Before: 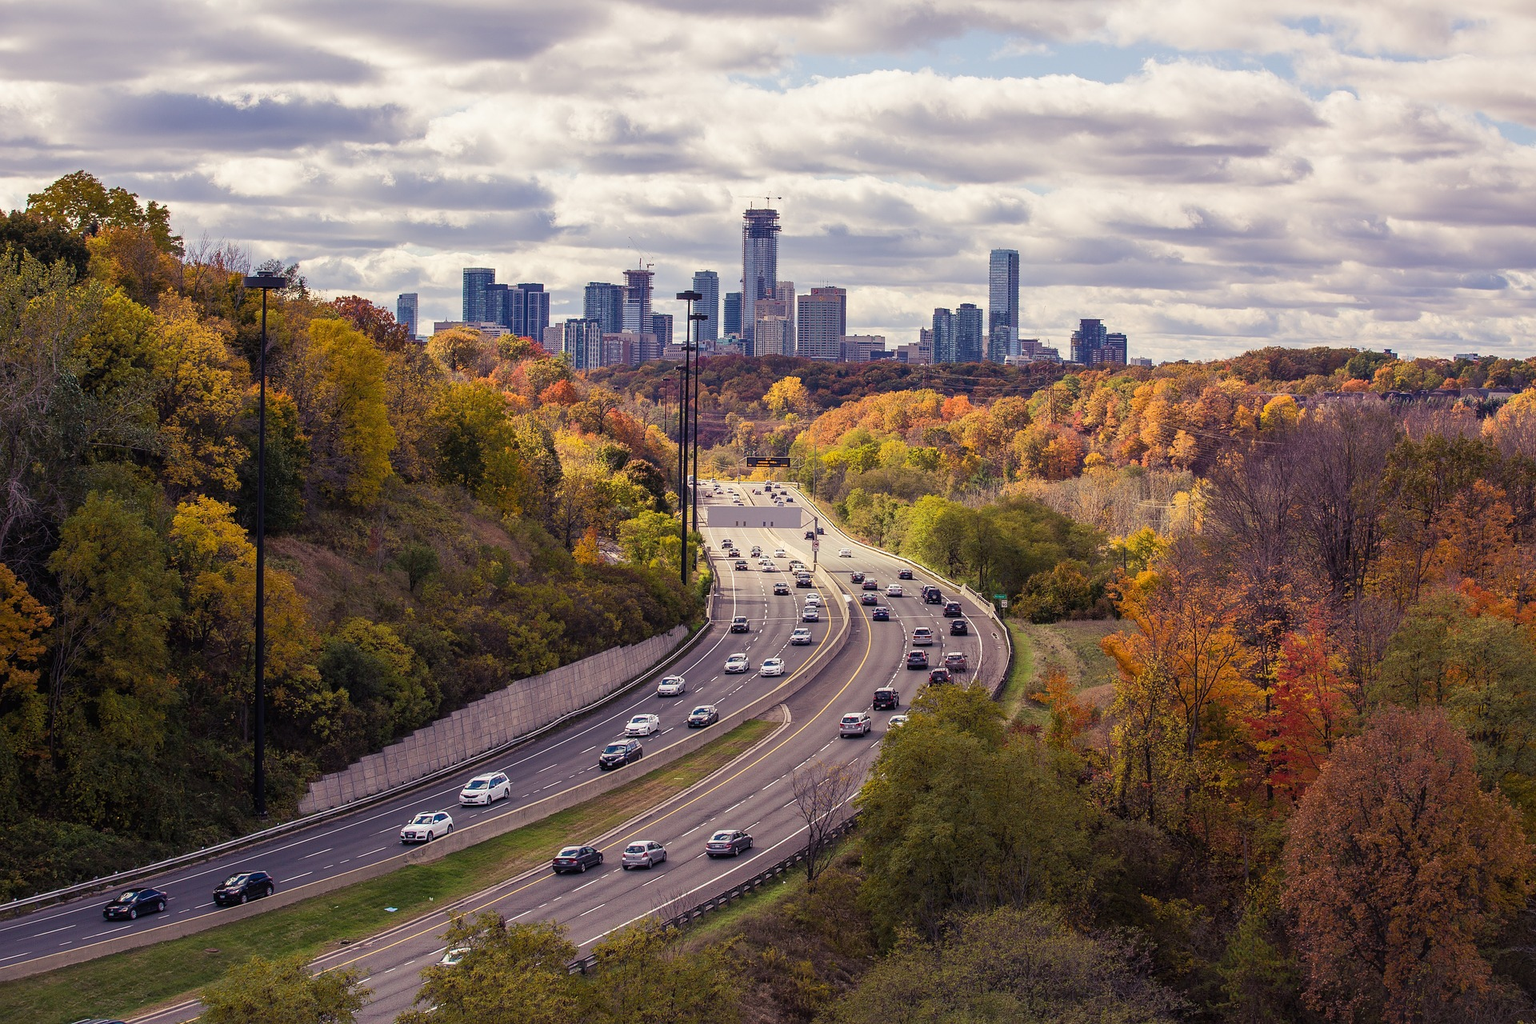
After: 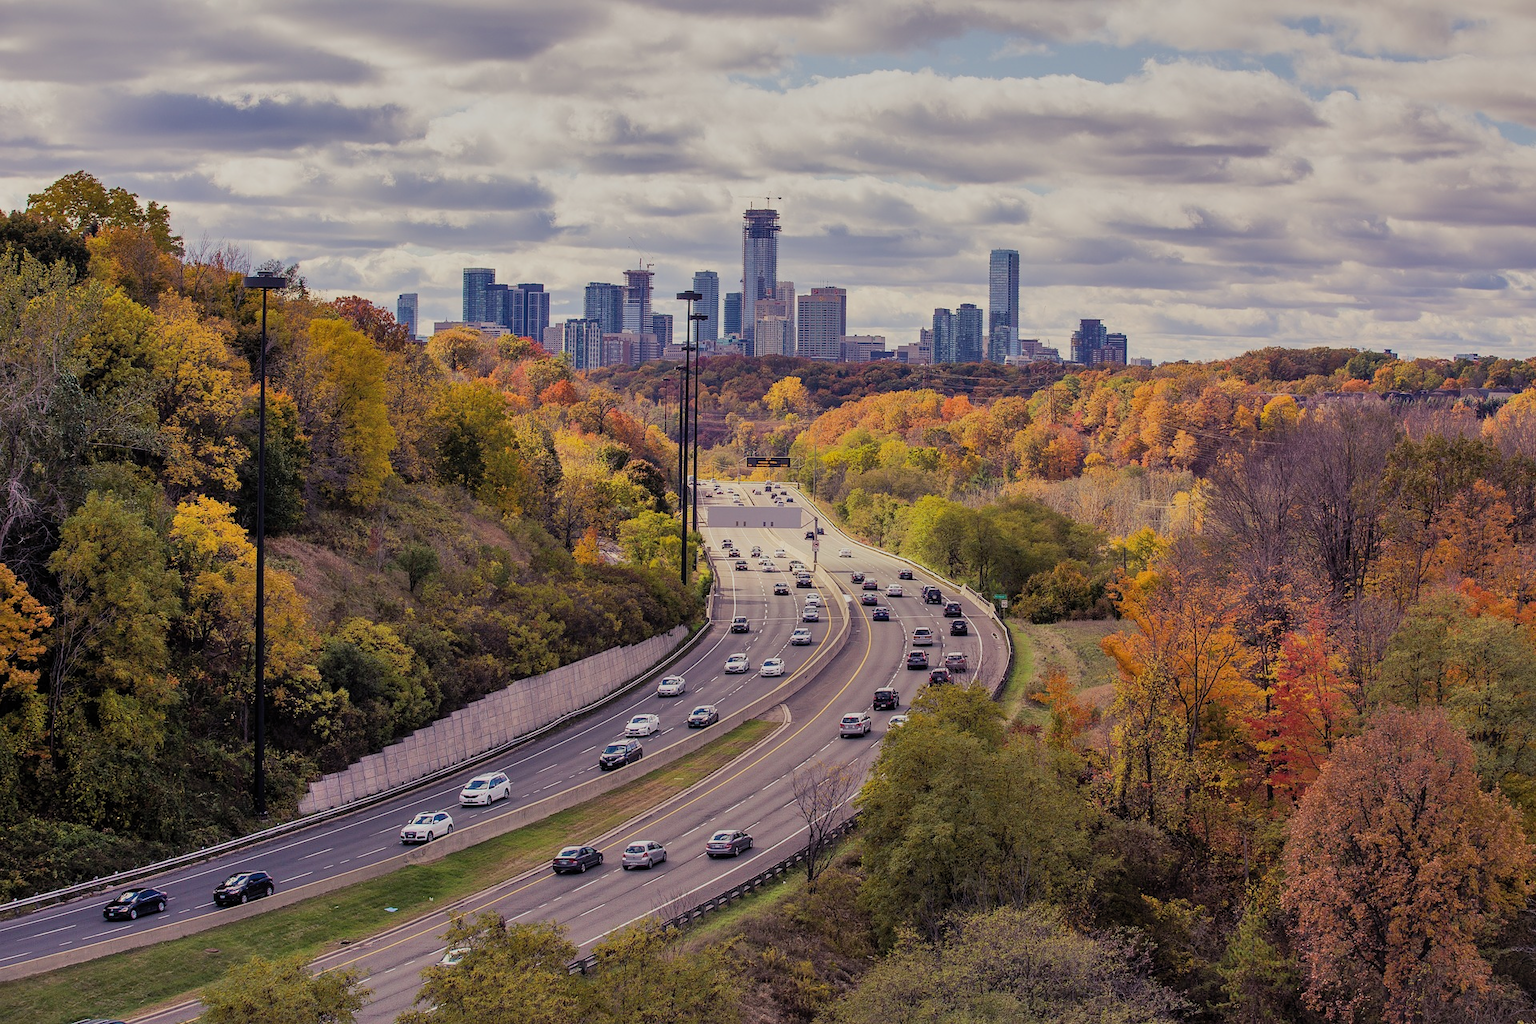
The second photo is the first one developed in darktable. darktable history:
filmic rgb: middle gray luminance 18.23%, black relative exposure -10.48 EV, white relative exposure 3.4 EV, target black luminance 0%, hardness 6.05, latitude 98.24%, contrast 0.84, shadows ↔ highlights balance 0.474%, color science v6 (2022)
shadows and highlights: low approximation 0.01, soften with gaussian
